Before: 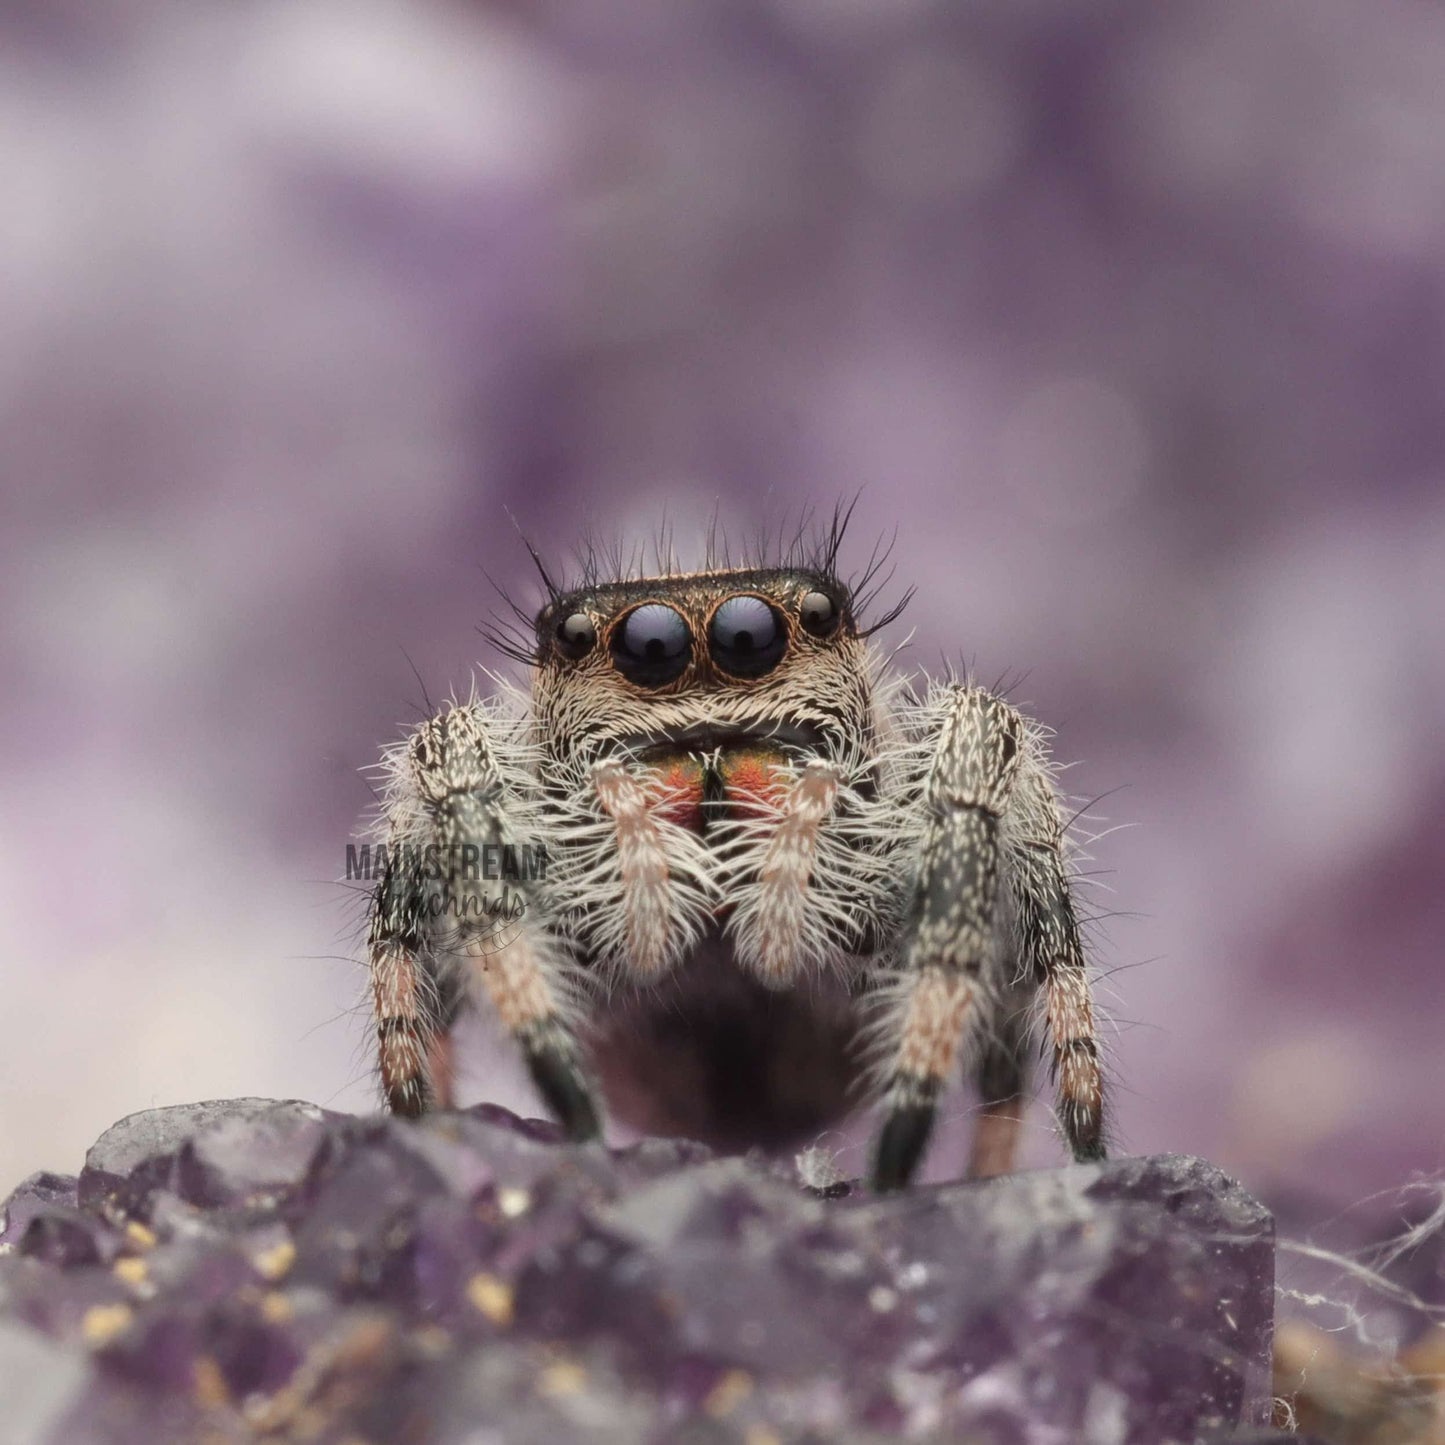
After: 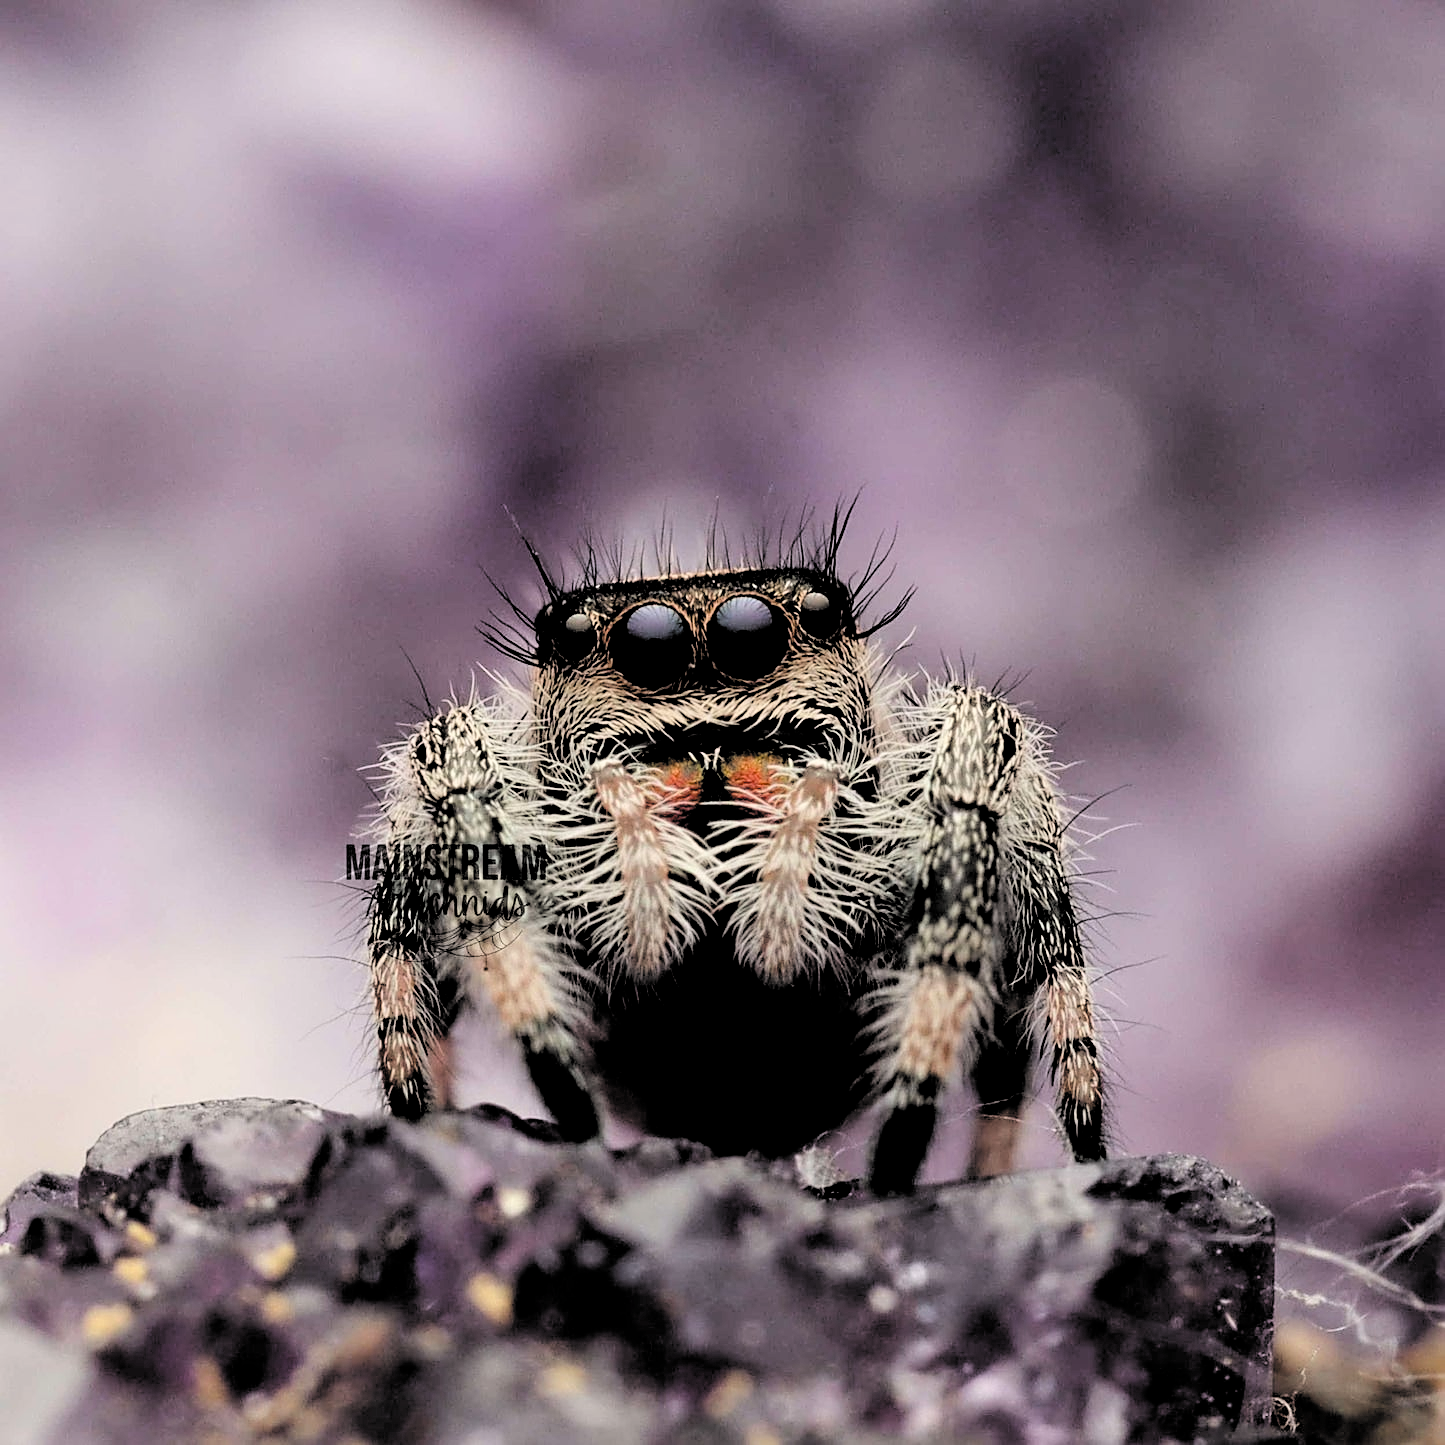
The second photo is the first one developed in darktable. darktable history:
sharpen: on, module defaults
filmic rgb: middle gray luminance 13.53%, black relative exposure -1.84 EV, white relative exposure 3.09 EV, target black luminance 0%, hardness 1.8, latitude 59.37%, contrast 1.738, highlights saturation mix 4.02%, shadows ↔ highlights balance -36.73%, add noise in highlights 0.101, color science v4 (2020), type of noise poissonian
exposure: compensate exposure bias true, compensate highlight preservation false
